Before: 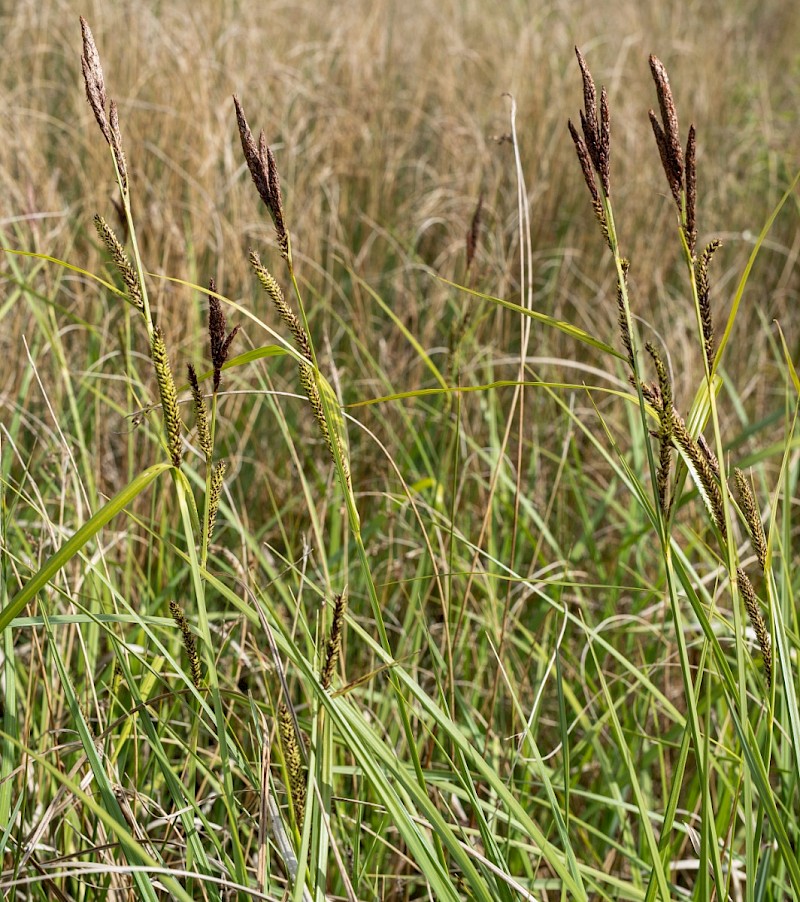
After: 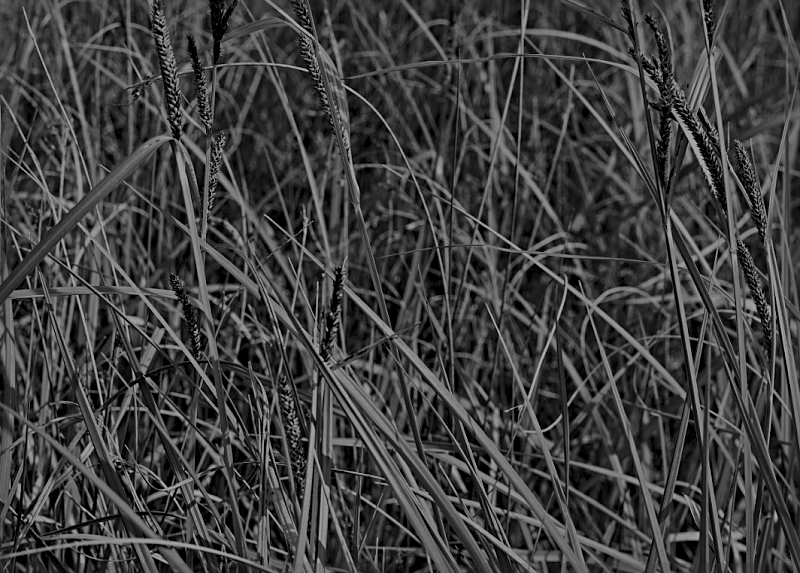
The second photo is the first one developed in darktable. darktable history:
crop and rotate: top 36.435%
sharpen: radius 4
exposure: exposure -2.002 EV, compensate highlight preservation false
contrast brightness saturation: contrast 0.09, saturation 0.28
local contrast: mode bilateral grid, contrast 20, coarseness 50, detail 140%, midtone range 0.2
monochrome: a 32, b 64, size 2.3
